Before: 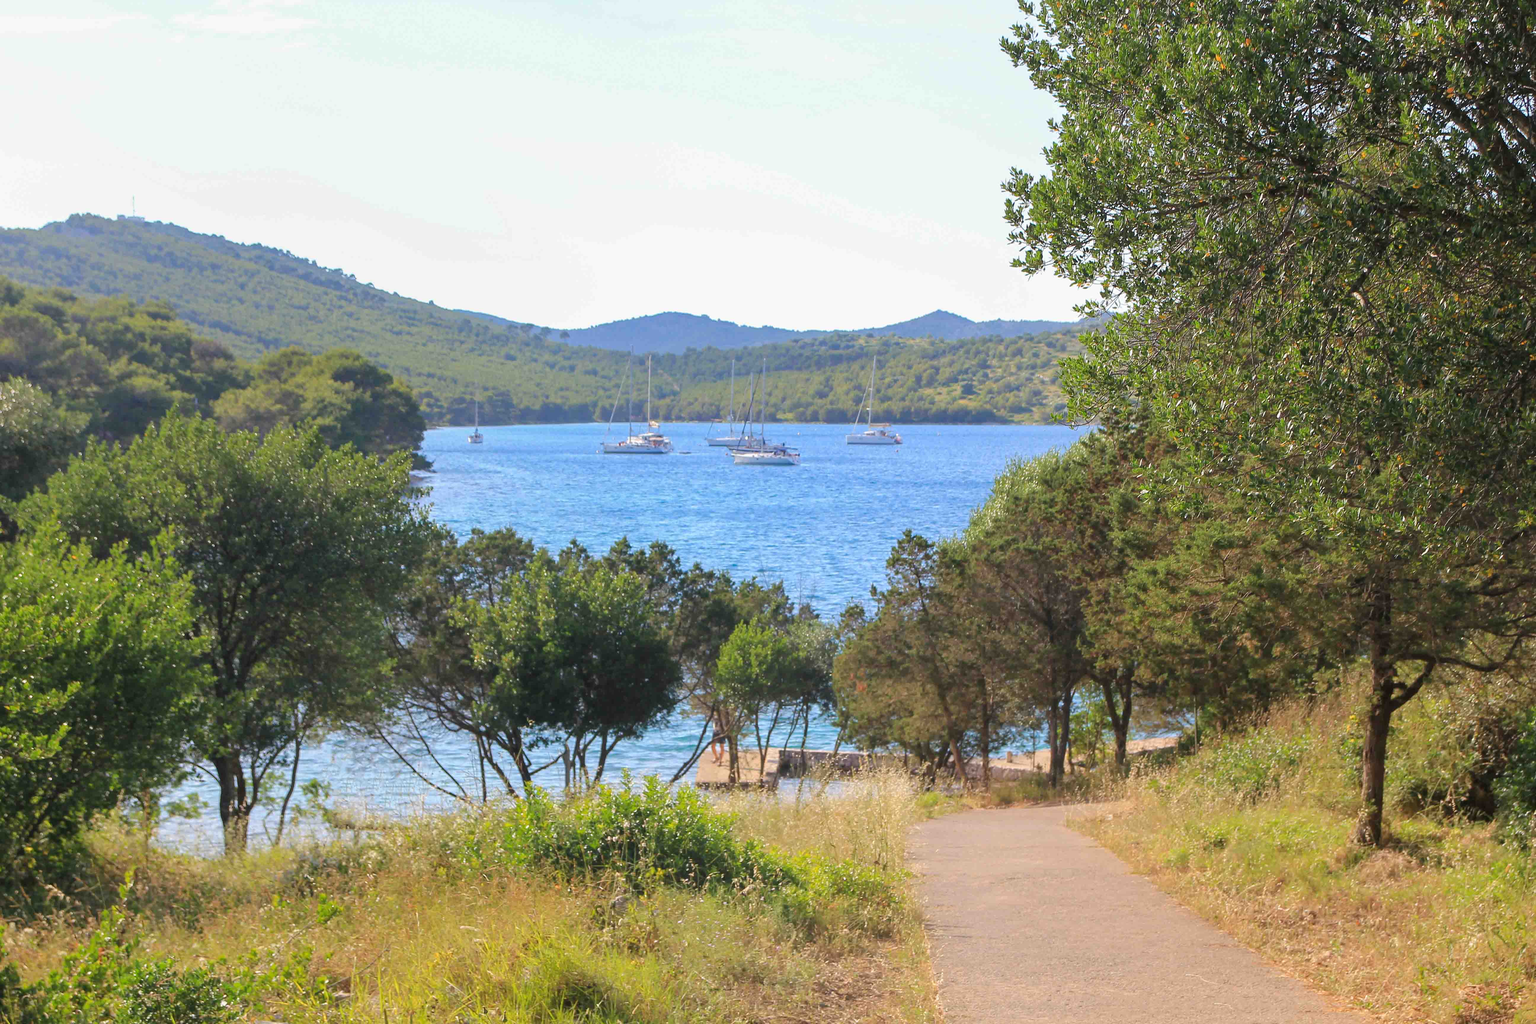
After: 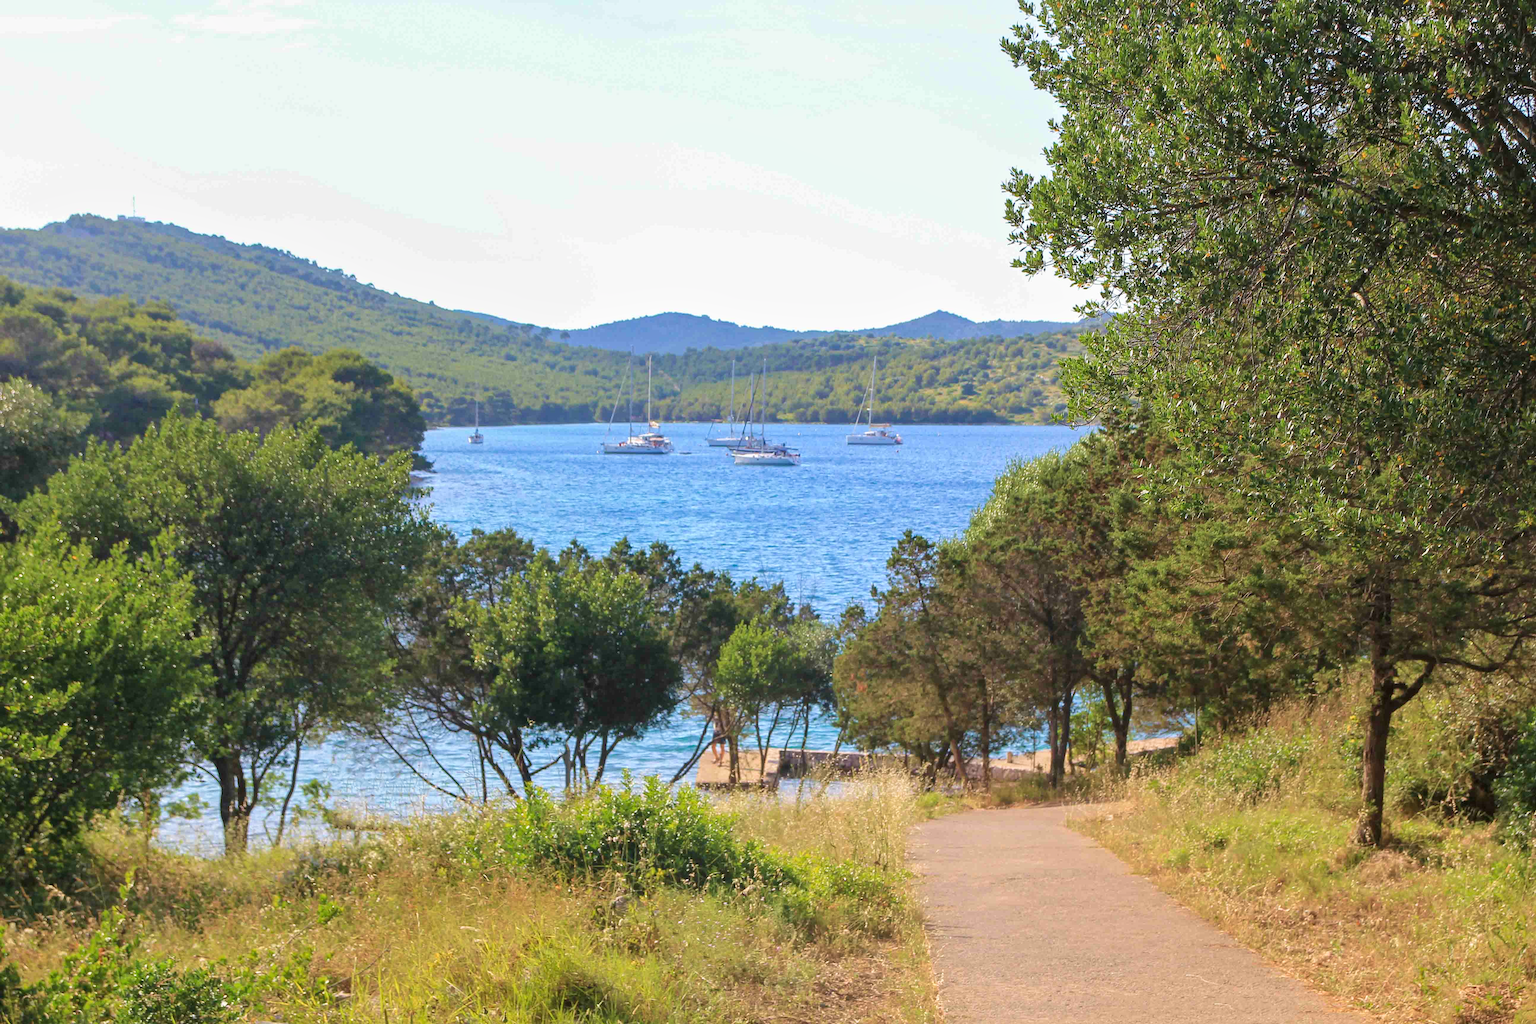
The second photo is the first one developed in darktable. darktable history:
local contrast: mode bilateral grid, contrast 19, coarseness 50, detail 119%, midtone range 0.2
velvia: on, module defaults
exposure: black level correction 0, exposure 0 EV, compensate highlight preservation false
